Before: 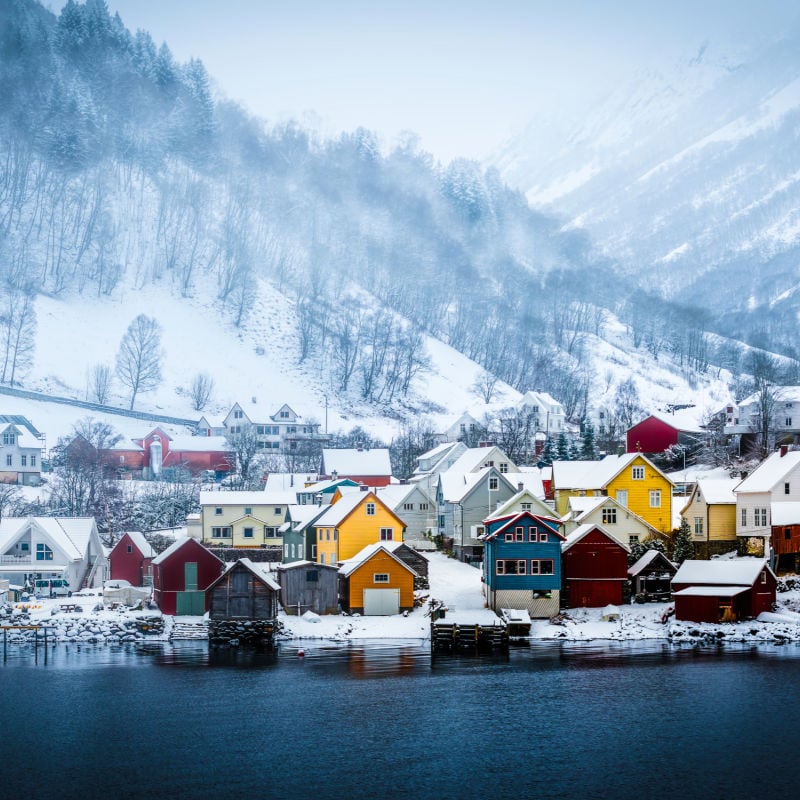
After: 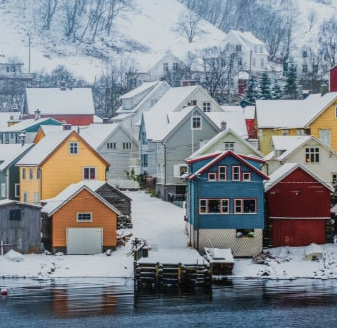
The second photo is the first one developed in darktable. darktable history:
local contrast: detail 110%
crop: left 37.221%, top 45.169%, right 20.63%, bottom 13.777%
color balance rgb: perceptual saturation grading › global saturation -27.94%, hue shift -2.27°, contrast -21.26%
